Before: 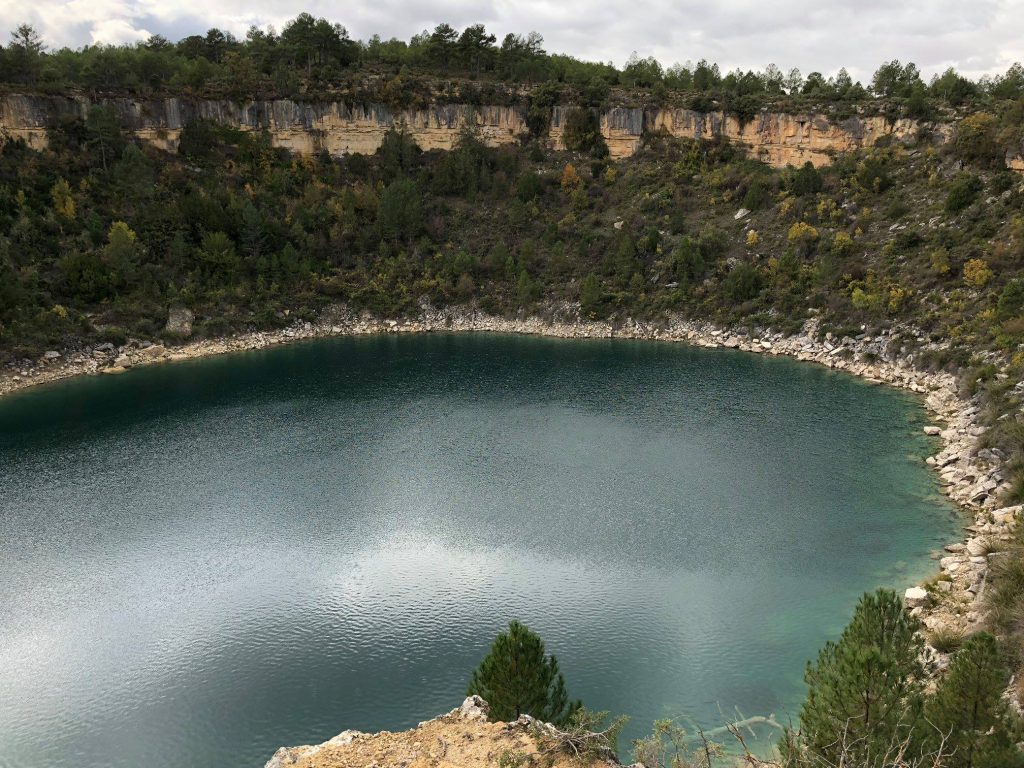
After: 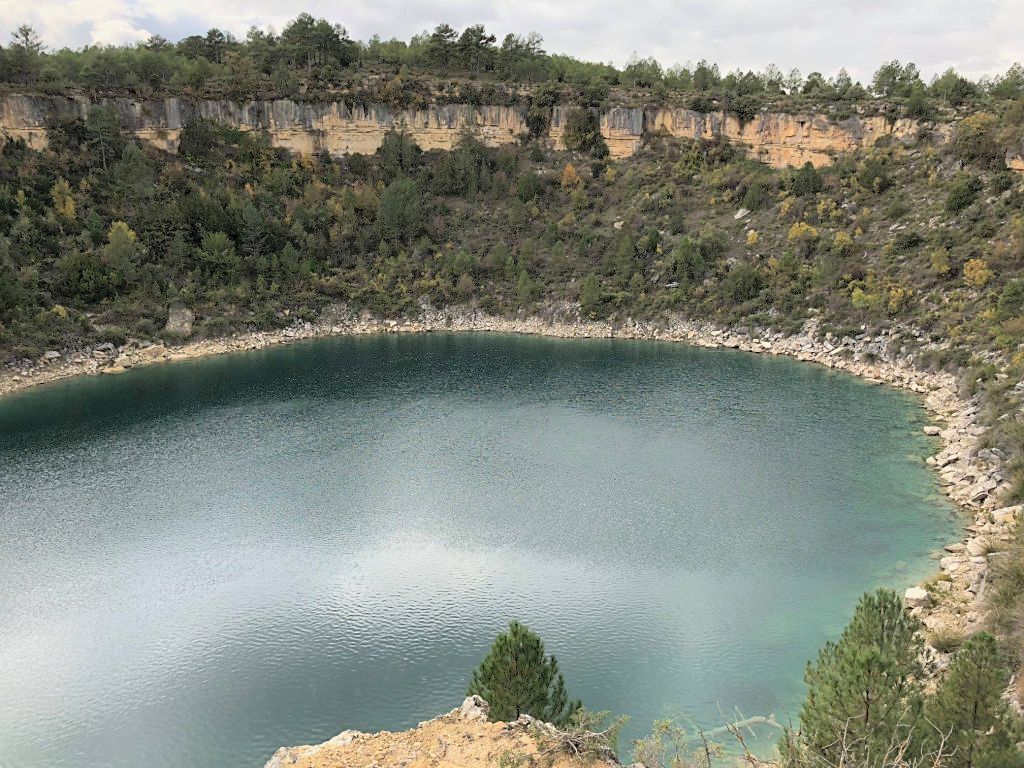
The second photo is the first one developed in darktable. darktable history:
global tonemap: drago (0.7, 100)
sharpen: amount 0.2
